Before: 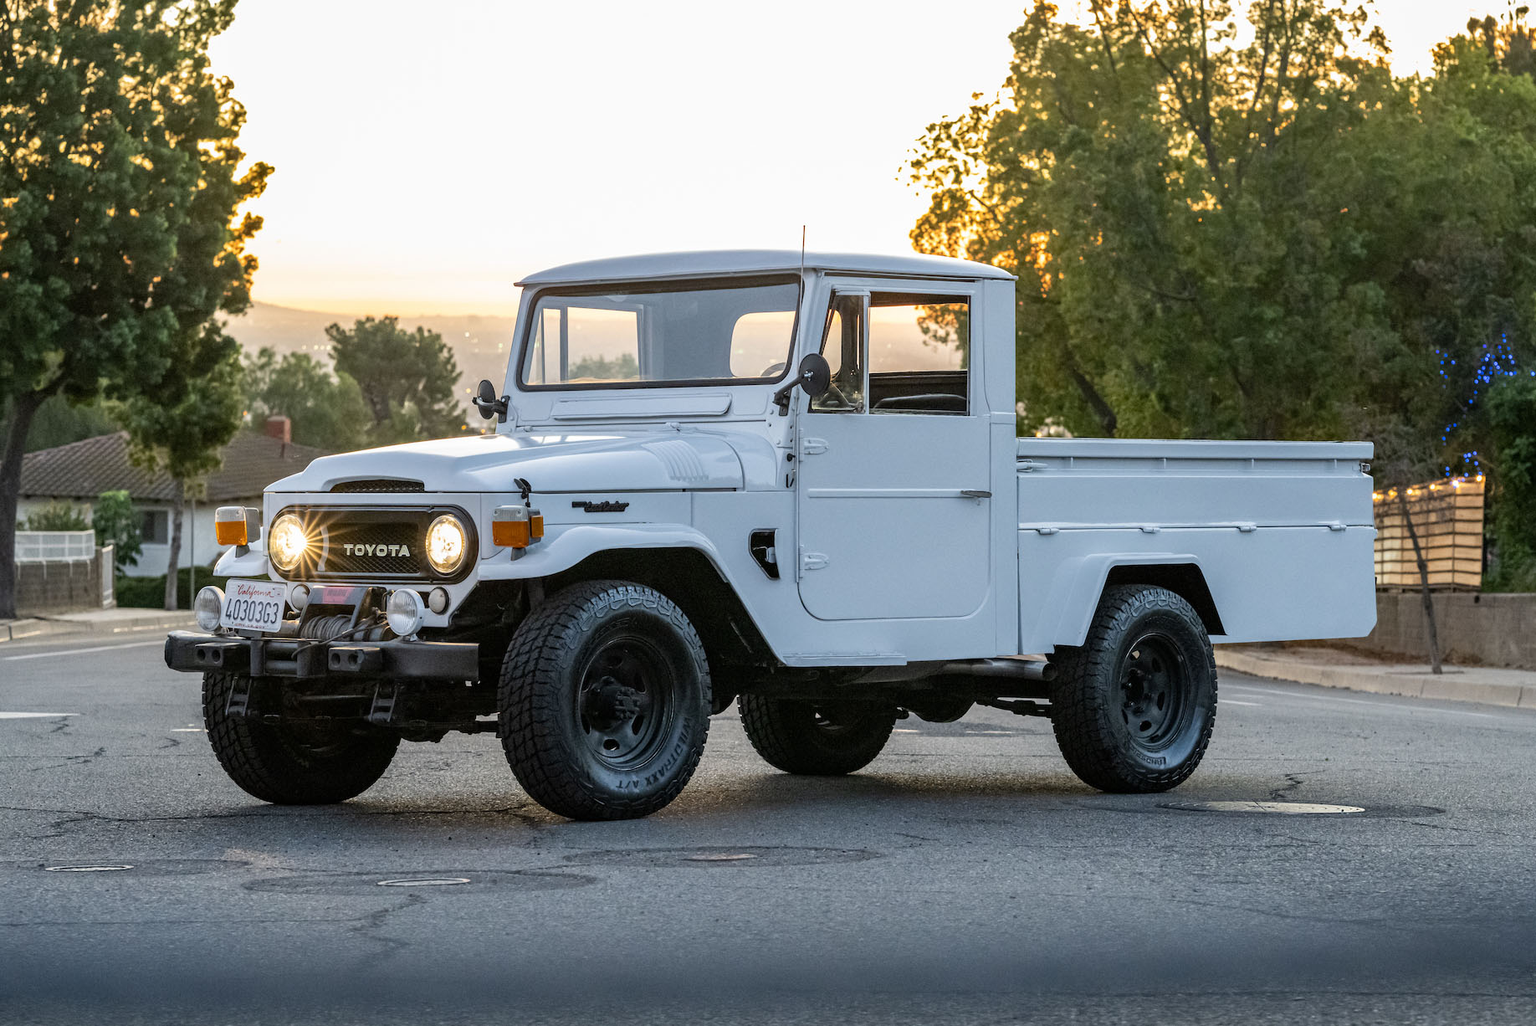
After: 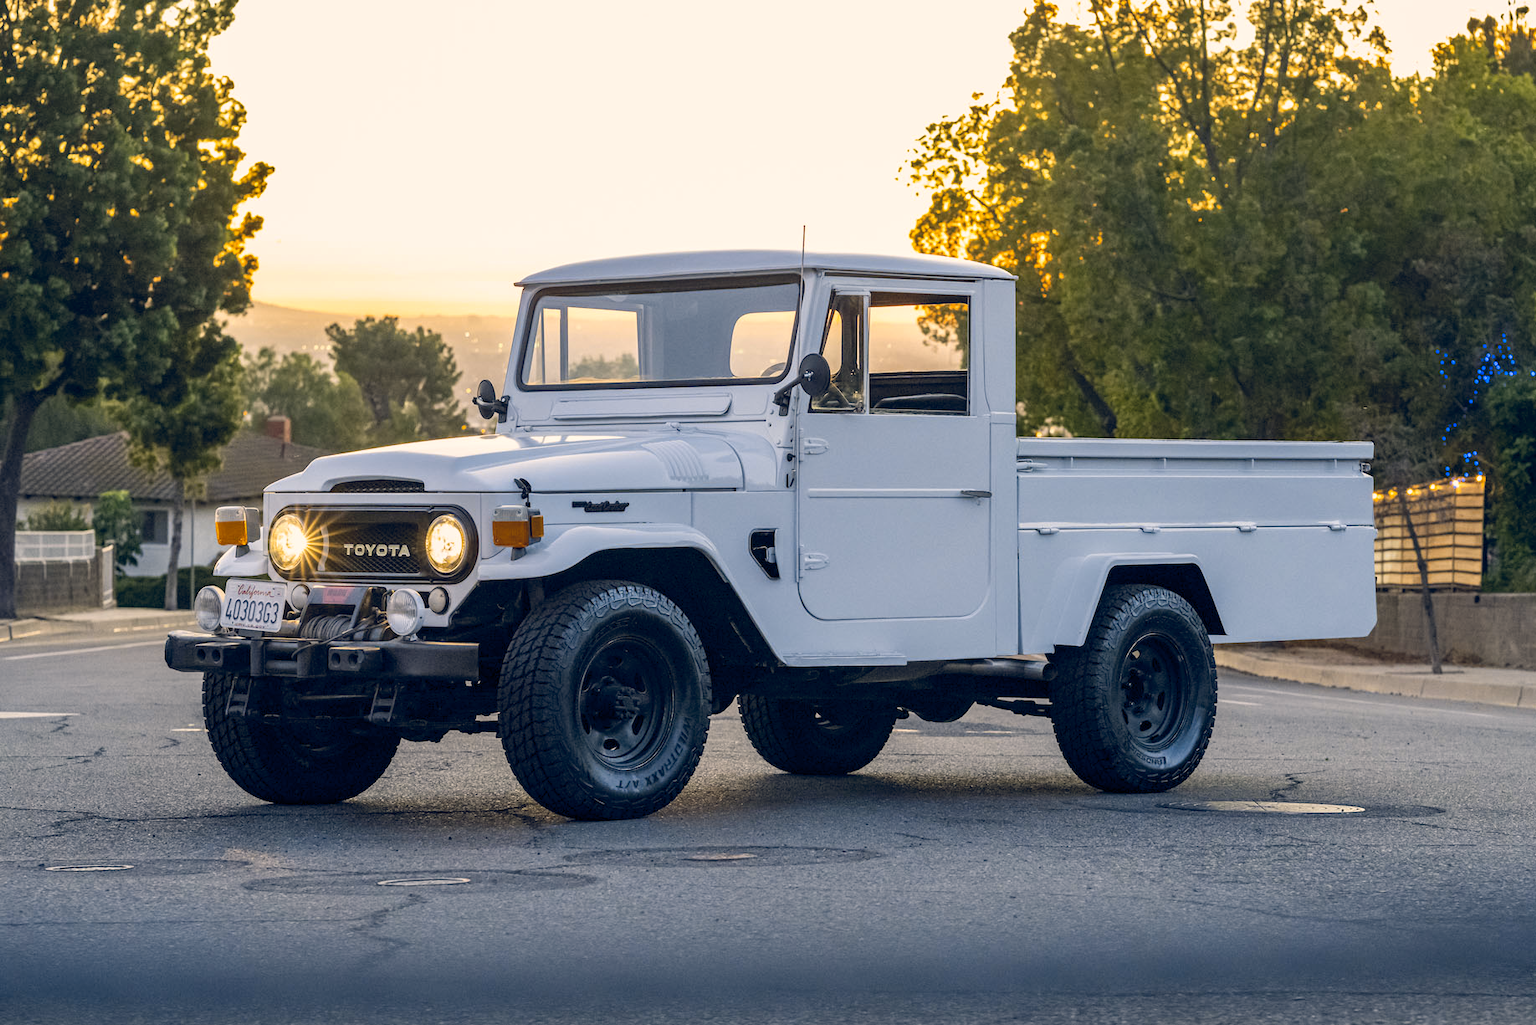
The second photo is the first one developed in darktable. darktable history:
color balance rgb: shadows lift › hue 87.51°, highlights gain › chroma 3.21%, highlights gain › hue 55.1°, global offset › chroma 0.15%, global offset › hue 253.66°, linear chroma grading › global chroma 0.5%
color contrast: green-magenta contrast 0.85, blue-yellow contrast 1.25, unbound 0
